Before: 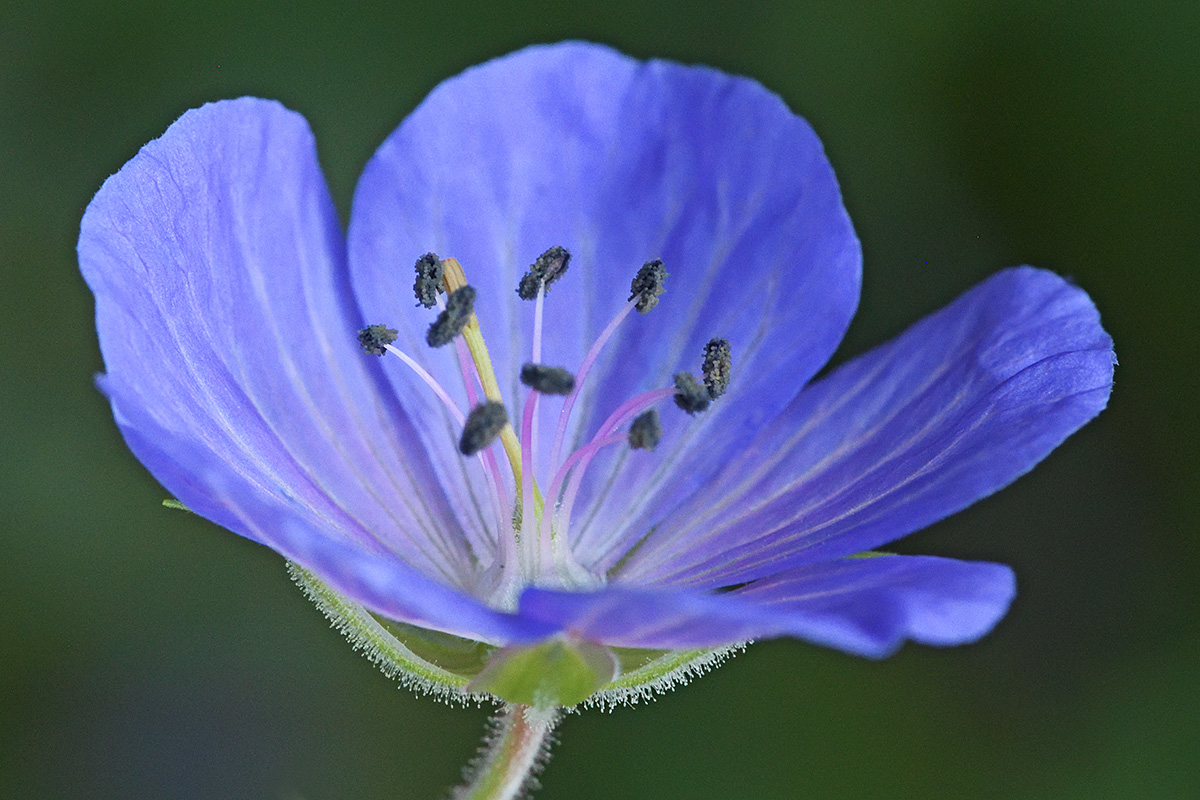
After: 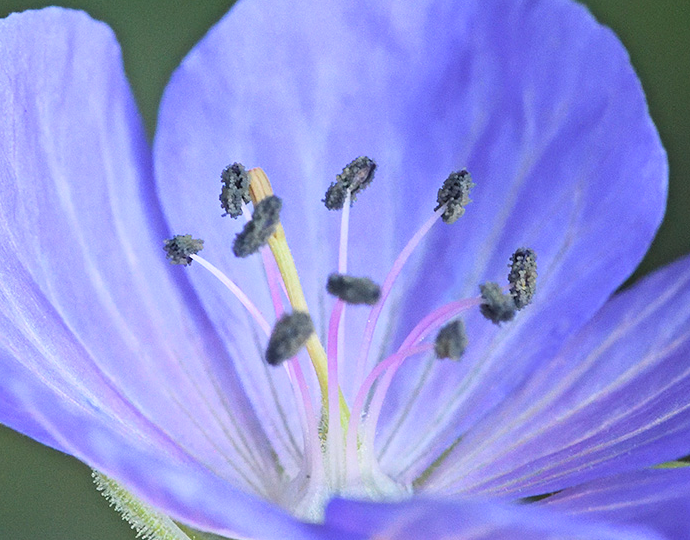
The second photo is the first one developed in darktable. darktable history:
contrast brightness saturation: contrast 0.136, brightness 0.22
crop: left 16.238%, top 11.293%, right 26.257%, bottom 20.749%
